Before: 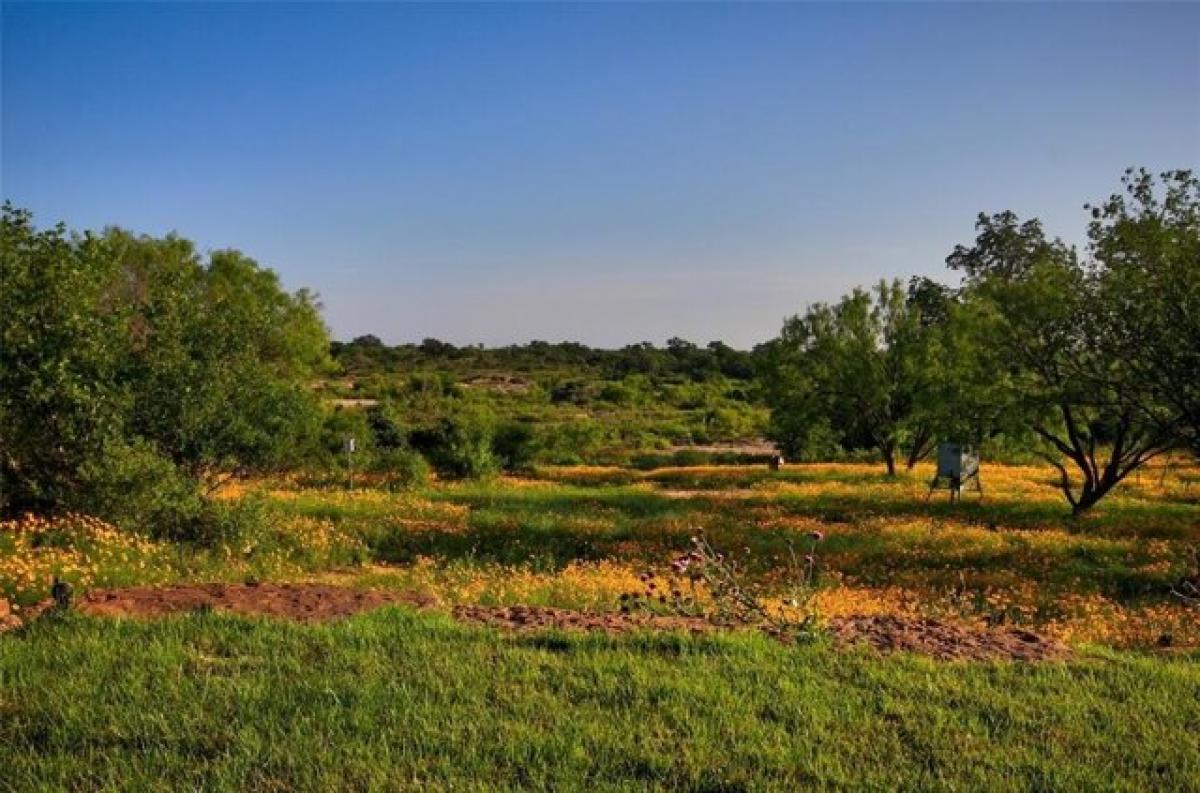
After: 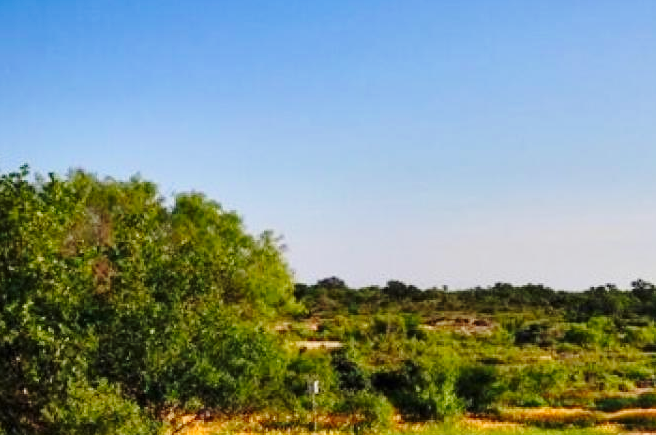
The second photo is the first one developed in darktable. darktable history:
crop and rotate: left 3.047%, top 7.509%, right 42.236%, bottom 37.598%
base curve: curves: ch0 [(0, 0) (0.028, 0.03) (0.121, 0.232) (0.46, 0.748) (0.859, 0.968) (1, 1)], preserve colors none
